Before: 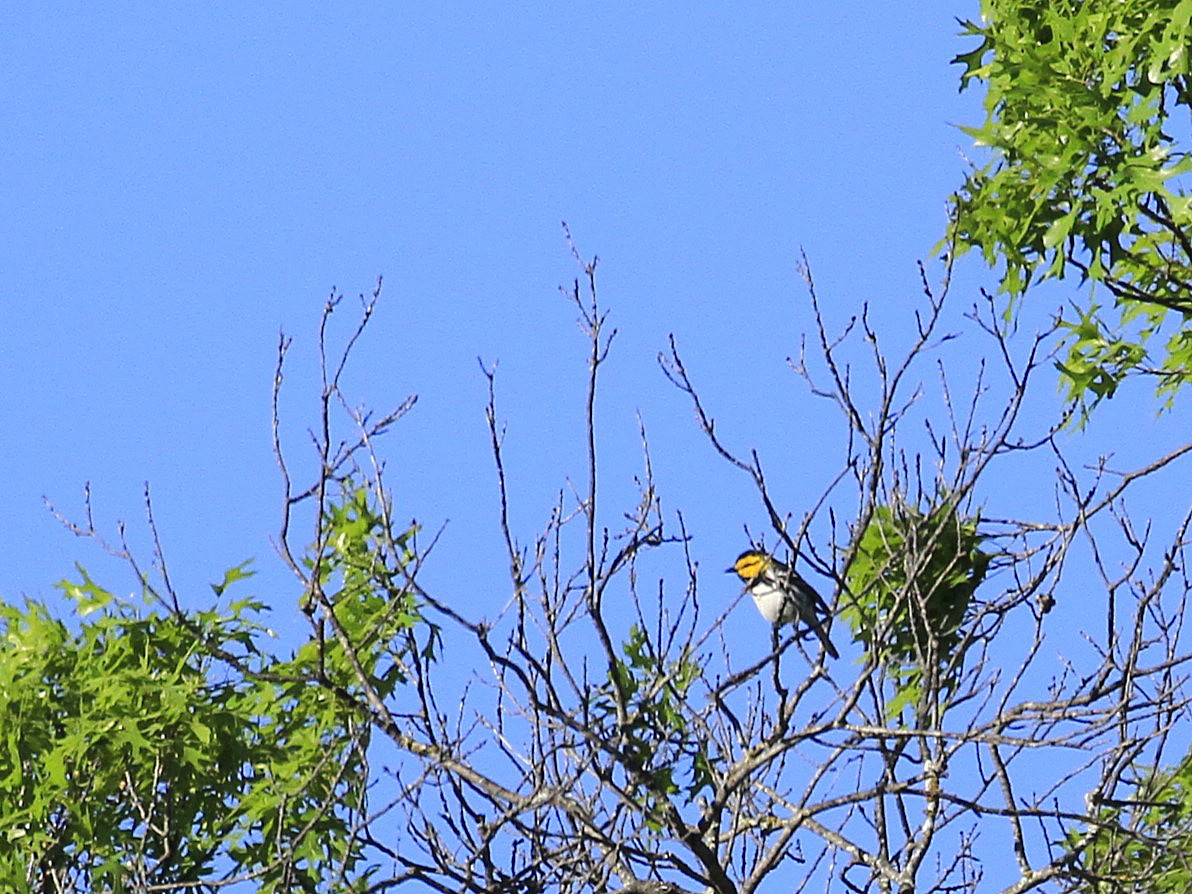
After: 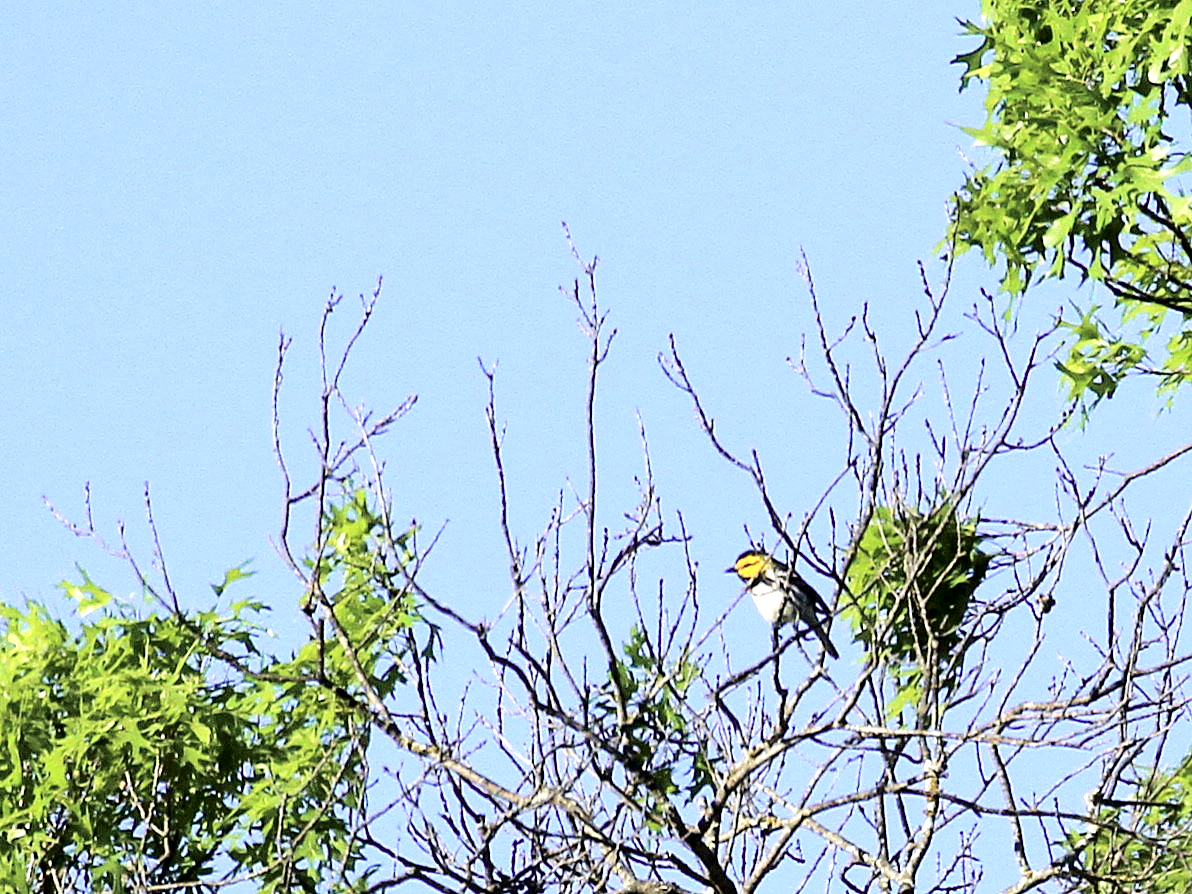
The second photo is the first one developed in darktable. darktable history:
velvia: on, module defaults
local contrast: highlights 106%, shadows 99%, detail 119%, midtone range 0.2
tone equalizer: -8 EV -0.753 EV, -7 EV -0.675 EV, -6 EV -0.619 EV, -5 EV -0.414 EV, -3 EV 0.381 EV, -2 EV 0.6 EV, -1 EV 0.699 EV, +0 EV 0.754 EV
tone curve: curves: ch0 [(0.003, 0) (0.066, 0.023) (0.149, 0.094) (0.264, 0.238) (0.395, 0.421) (0.517, 0.56) (0.688, 0.743) (0.813, 0.846) (1, 1)]; ch1 [(0, 0) (0.164, 0.115) (0.337, 0.332) (0.39, 0.398) (0.464, 0.461) (0.501, 0.5) (0.507, 0.503) (0.534, 0.537) (0.577, 0.59) (0.652, 0.681) (0.733, 0.749) (0.811, 0.796) (1, 1)]; ch2 [(0, 0) (0.337, 0.382) (0.464, 0.476) (0.501, 0.502) (0.527, 0.54) (0.551, 0.565) (0.6, 0.59) (0.687, 0.675) (1, 1)], color space Lab, independent channels, preserve colors none
